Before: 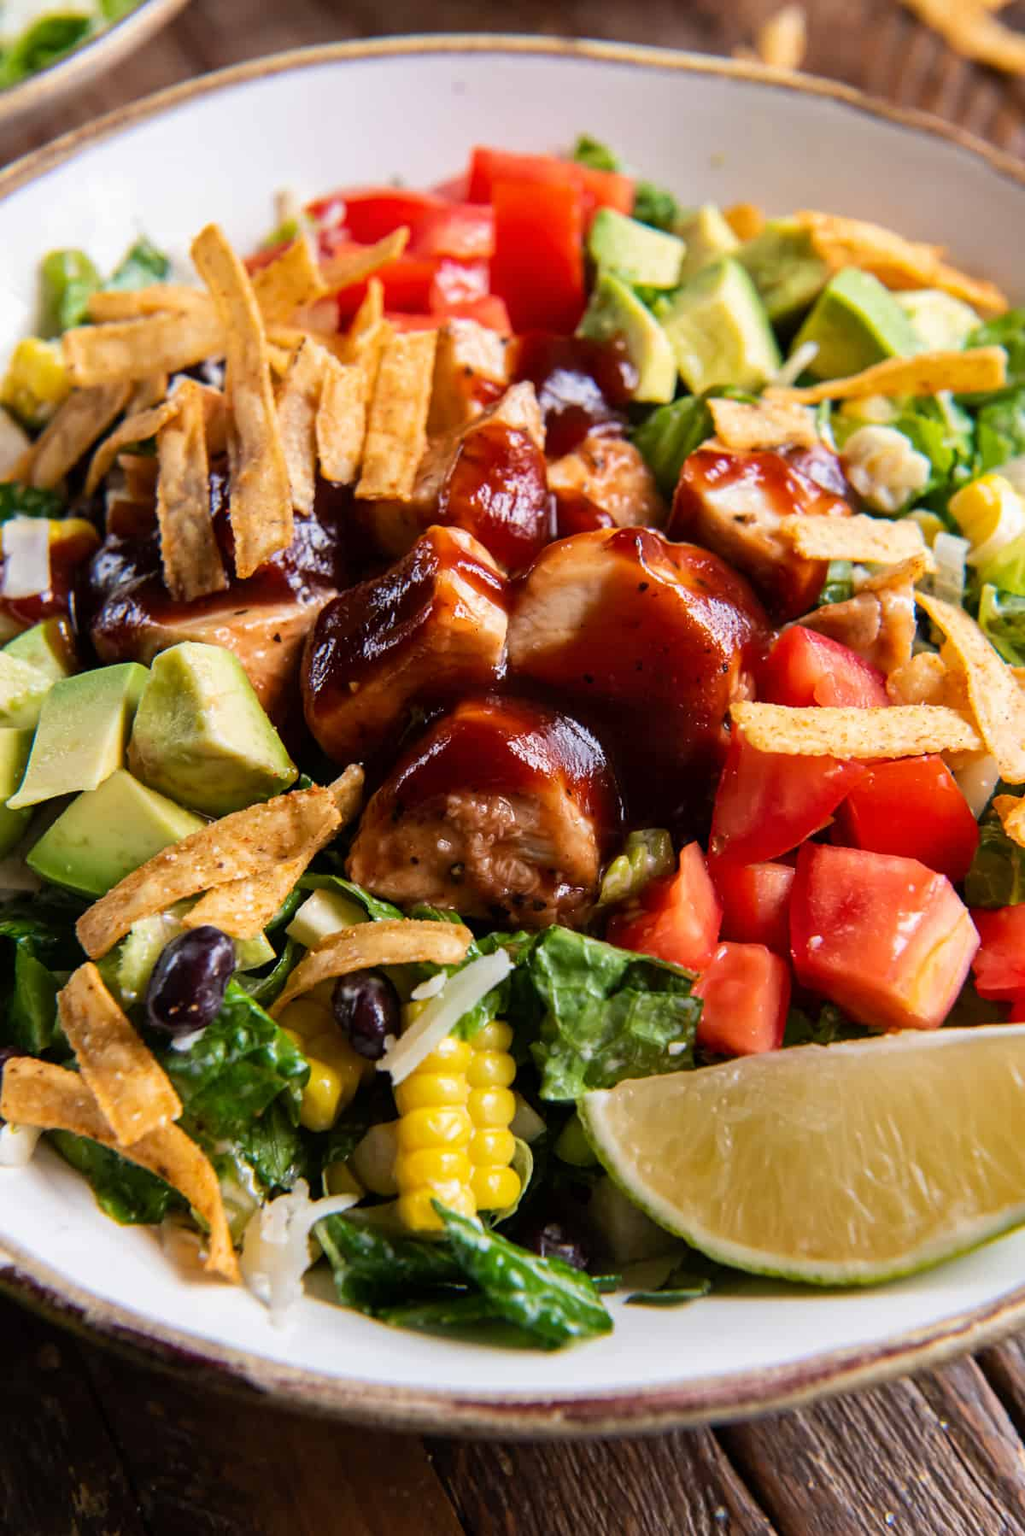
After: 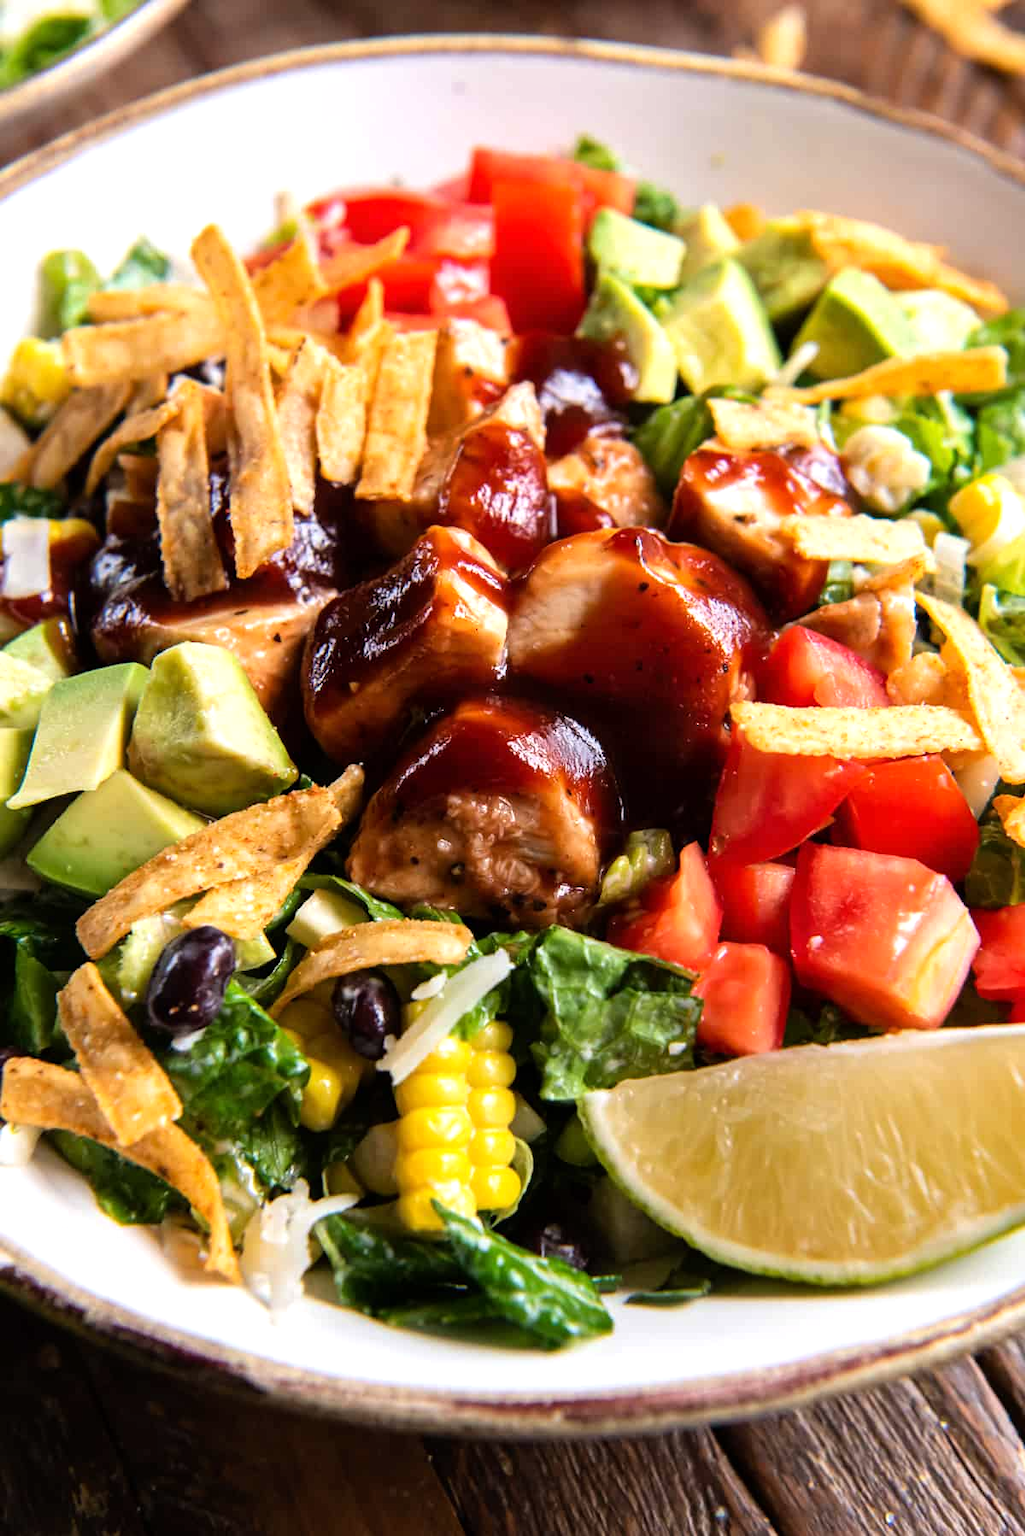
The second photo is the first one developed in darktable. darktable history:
tone equalizer: -8 EV -0.421 EV, -7 EV -0.41 EV, -6 EV -0.299 EV, -5 EV -0.253 EV, -3 EV 0.208 EV, -2 EV 0.344 EV, -1 EV 0.38 EV, +0 EV 0.429 EV
